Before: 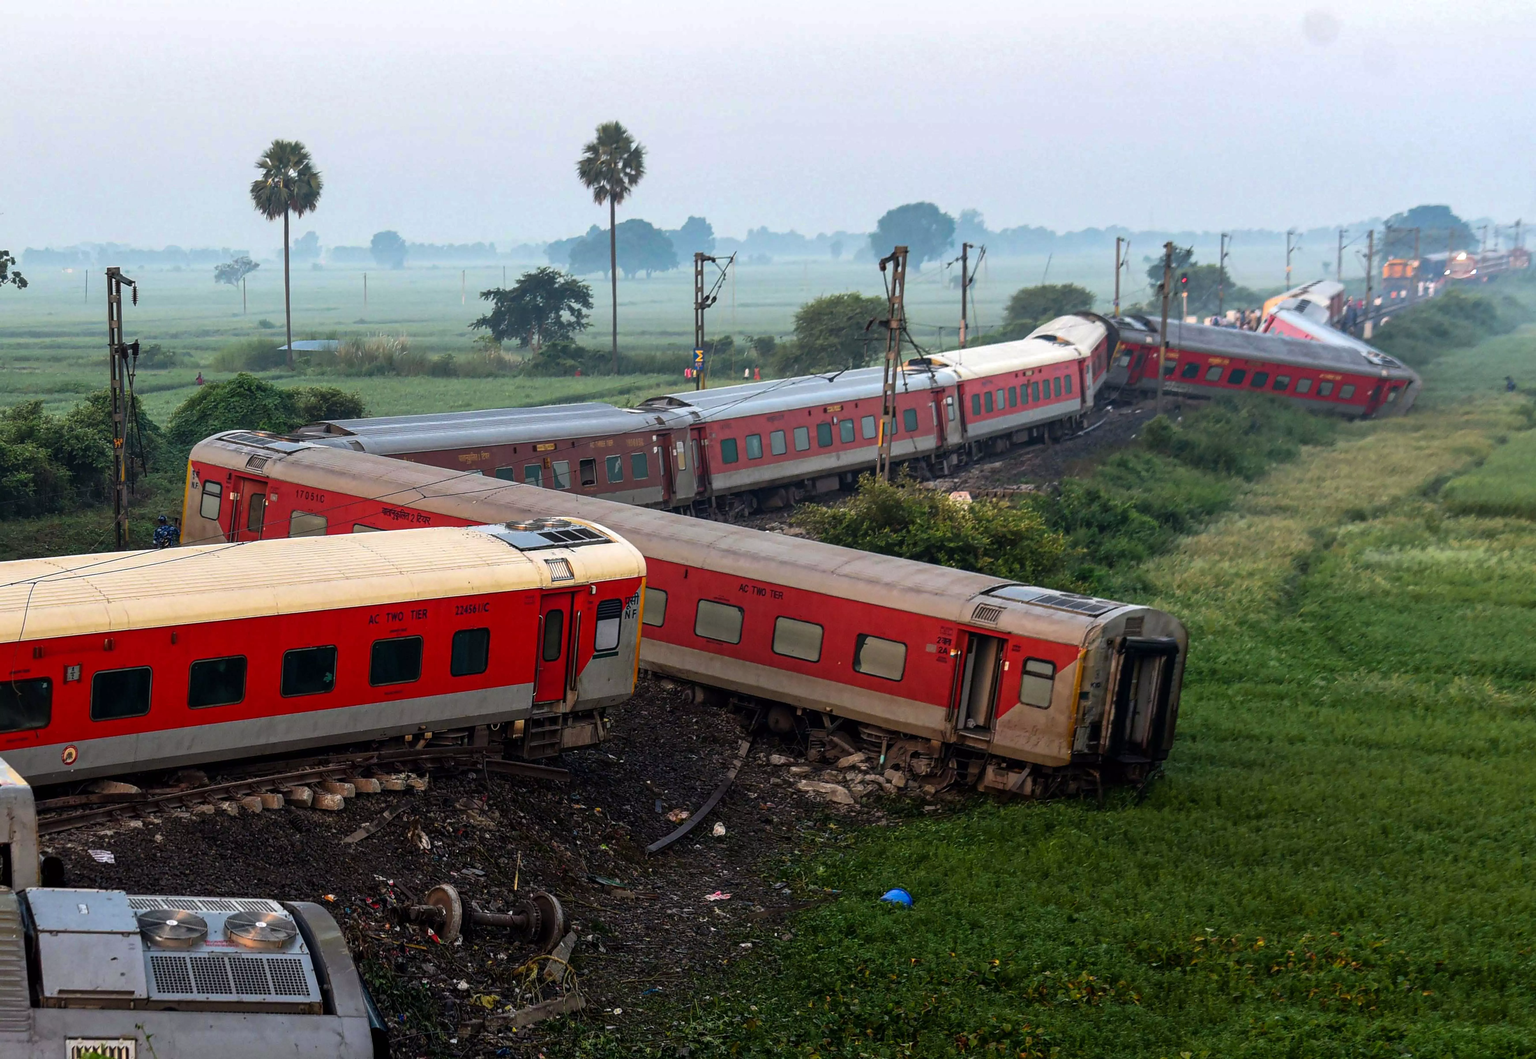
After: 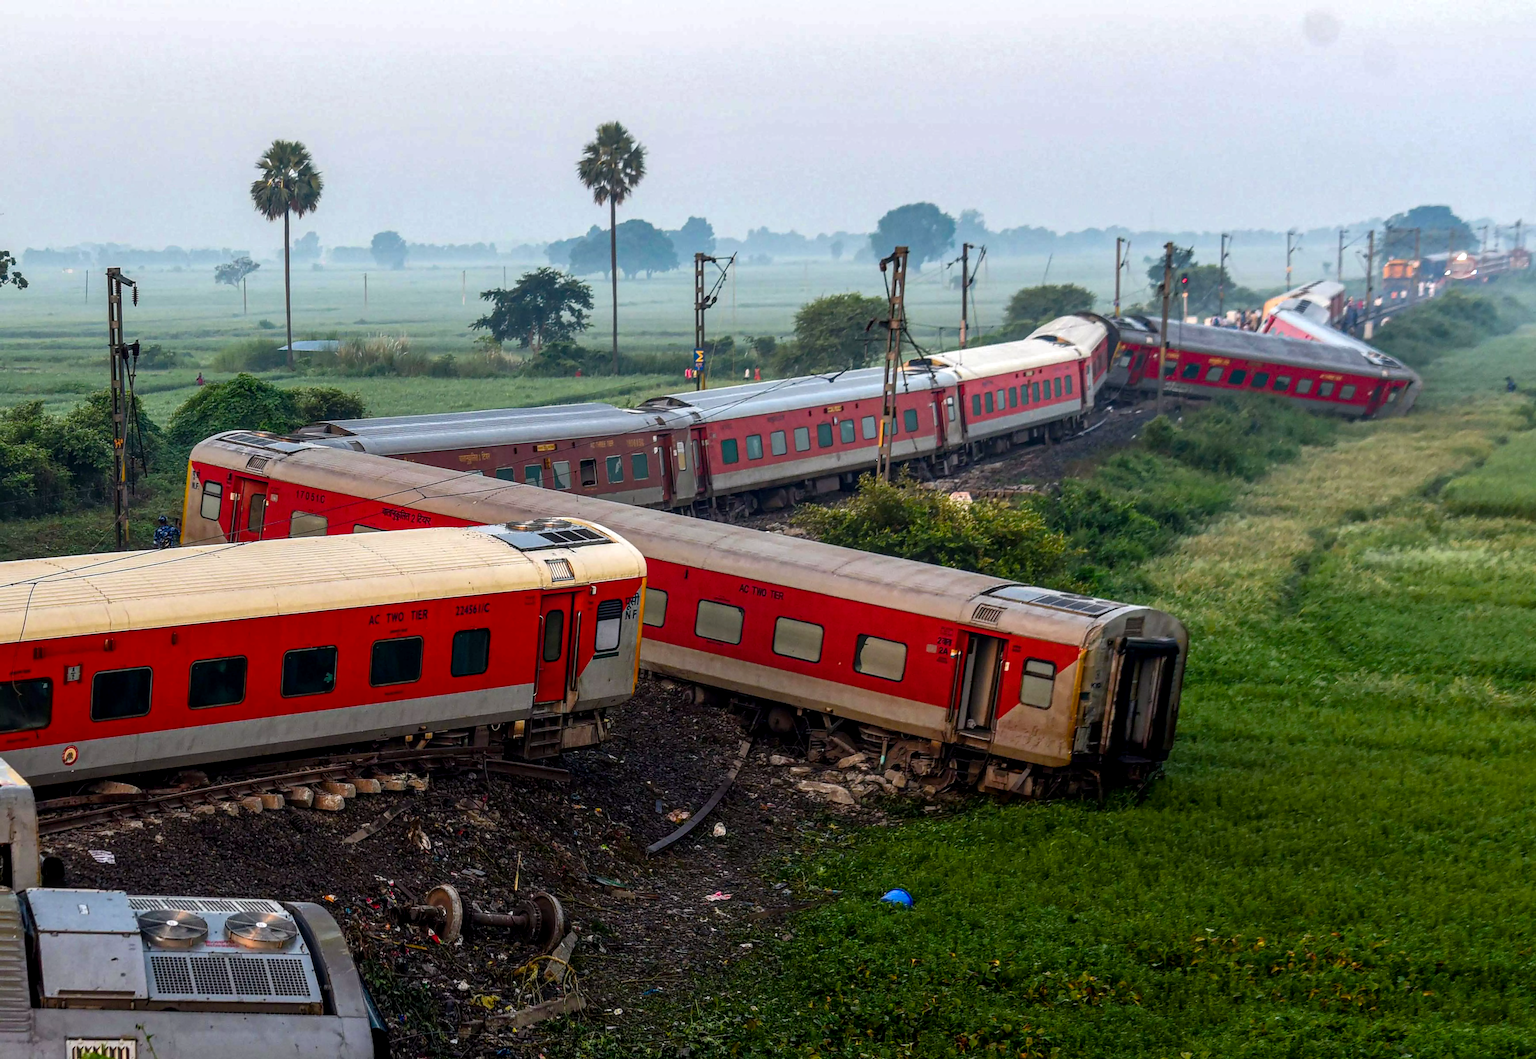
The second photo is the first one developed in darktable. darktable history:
local contrast: on, module defaults
color balance rgb: perceptual saturation grading › global saturation 20%, perceptual saturation grading › highlights -25.002%, perceptual saturation grading › shadows 26.044%
